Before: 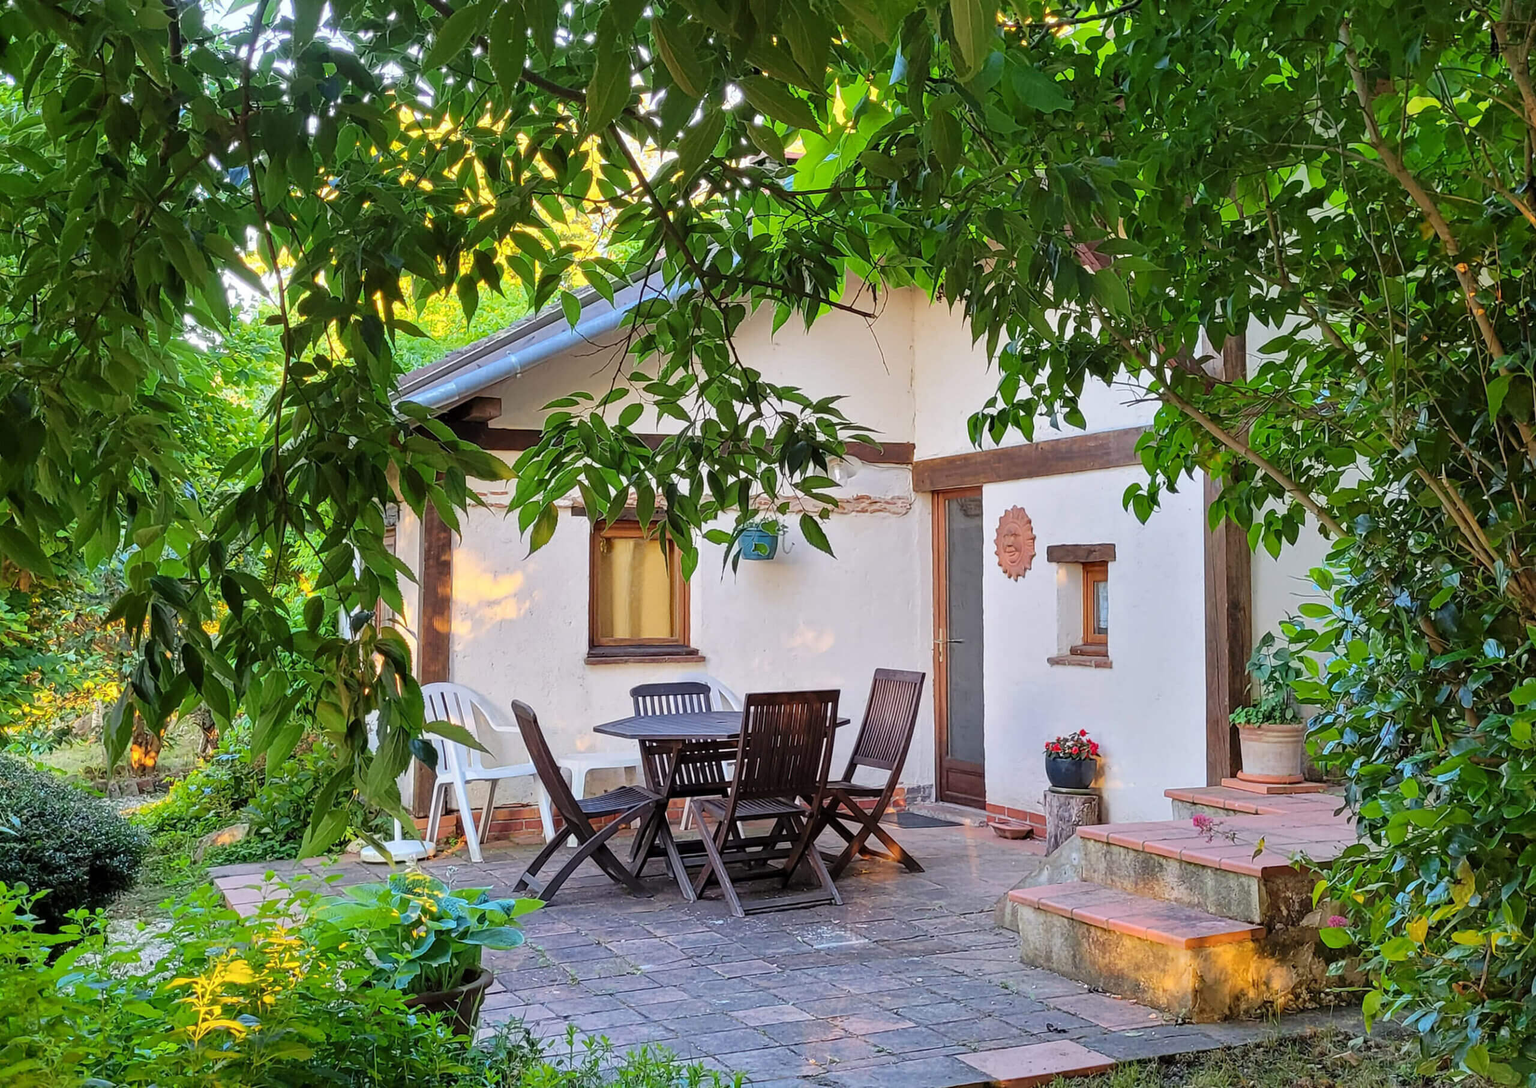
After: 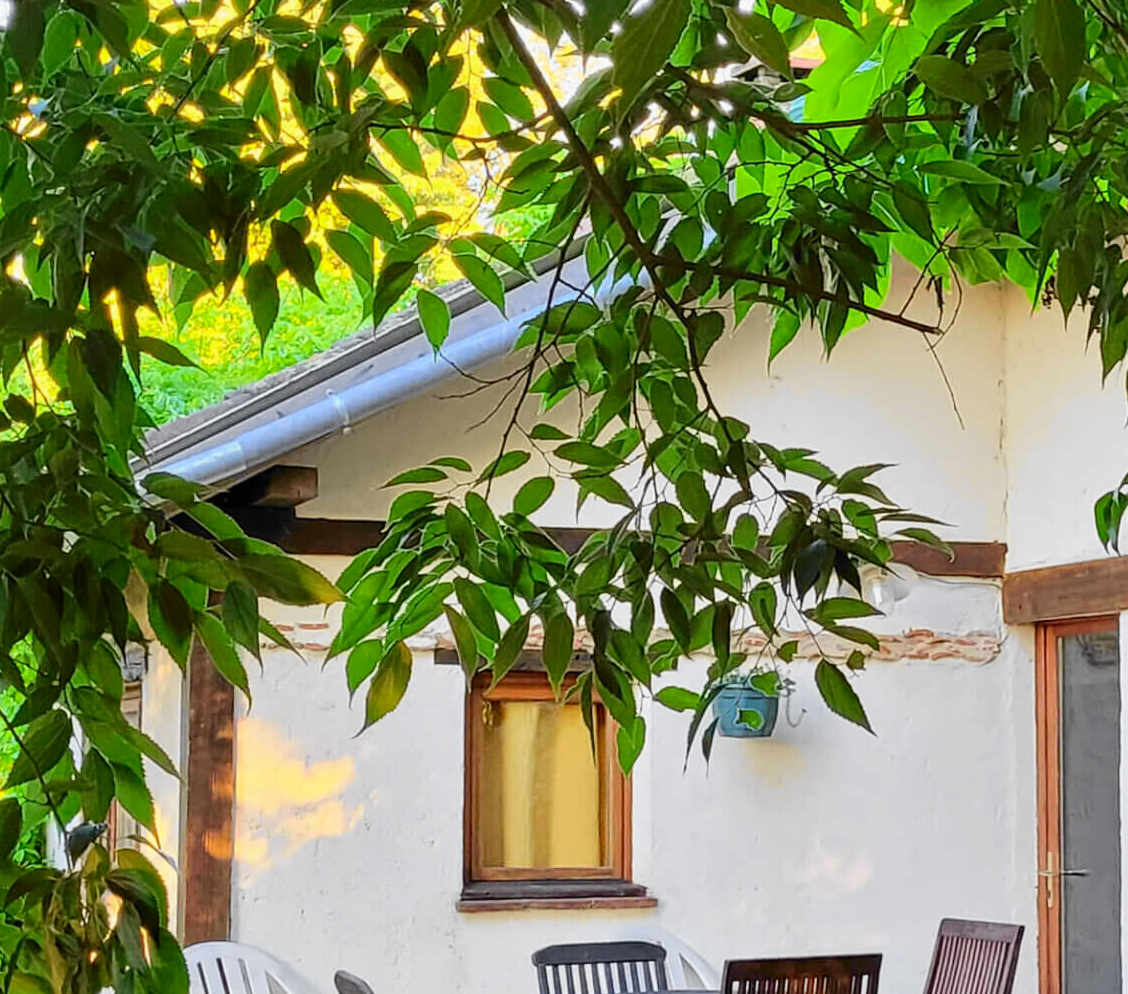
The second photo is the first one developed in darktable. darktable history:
crop: left 20.248%, top 10.86%, right 35.675%, bottom 34.321%
color correction: saturation 0.99
tone curve: curves: ch0 [(0, 0) (0.071, 0.058) (0.266, 0.268) (0.498, 0.542) (0.766, 0.807) (1, 0.983)]; ch1 [(0, 0) (0.346, 0.307) (0.408, 0.387) (0.463, 0.465) (0.482, 0.493) (0.502, 0.499) (0.517, 0.502) (0.55, 0.548) (0.597, 0.61) (0.651, 0.698) (1, 1)]; ch2 [(0, 0) (0.346, 0.34) (0.434, 0.46) (0.485, 0.494) (0.5, 0.498) (0.517, 0.506) (0.526, 0.539) (0.583, 0.603) (0.625, 0.659) (1, 1)], color space Lab, independent channels, preserve colors none
